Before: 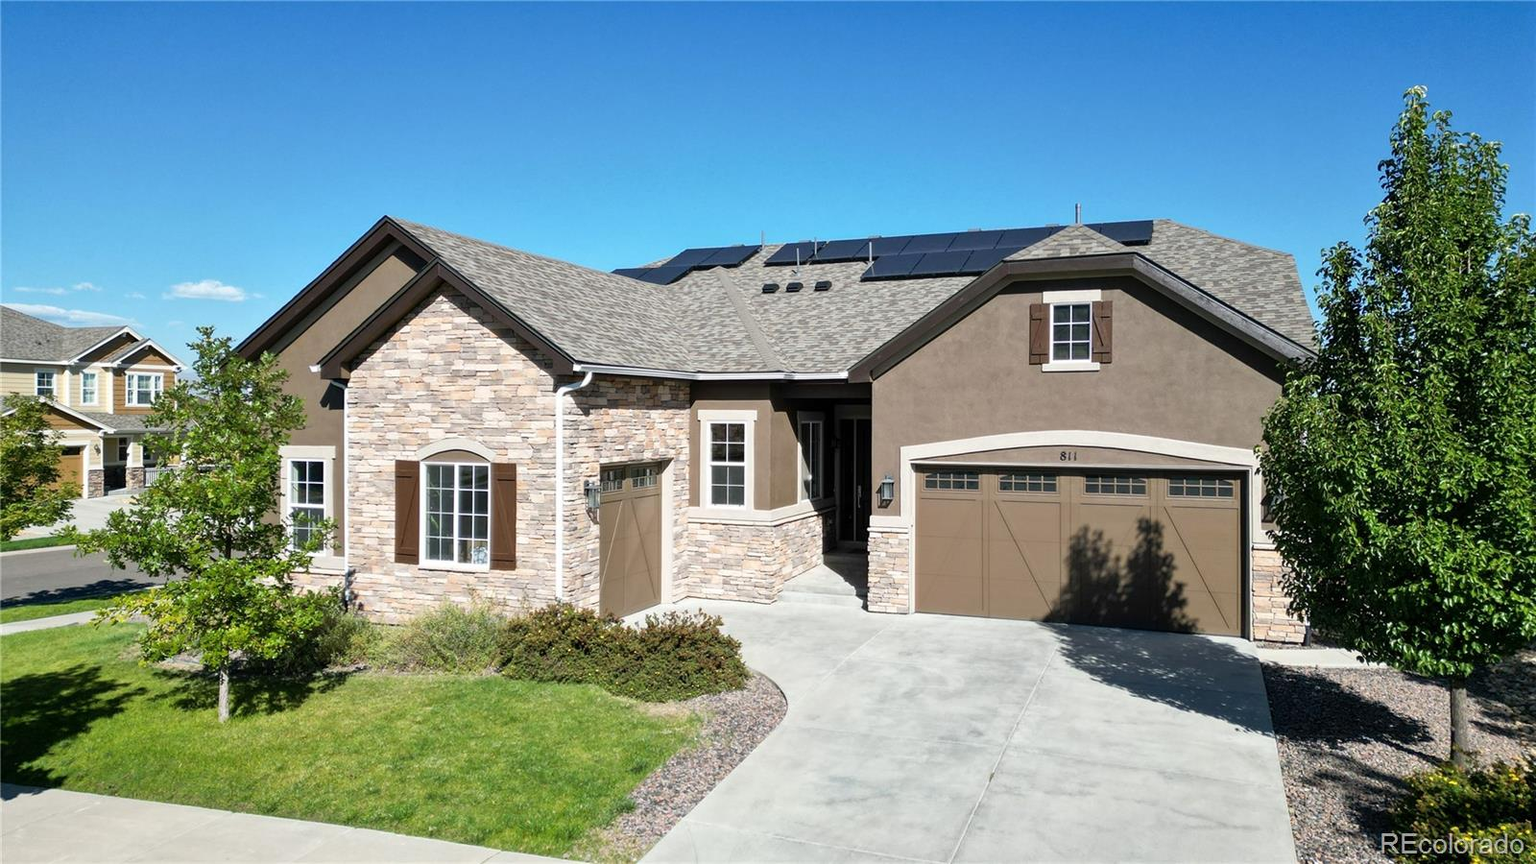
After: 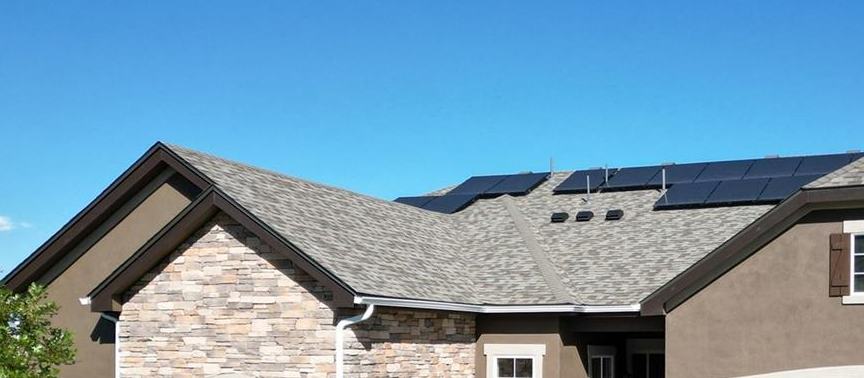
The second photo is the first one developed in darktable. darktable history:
crop: left 15.245%, top 9.238%, right 30.742%, bottom 48.699%
